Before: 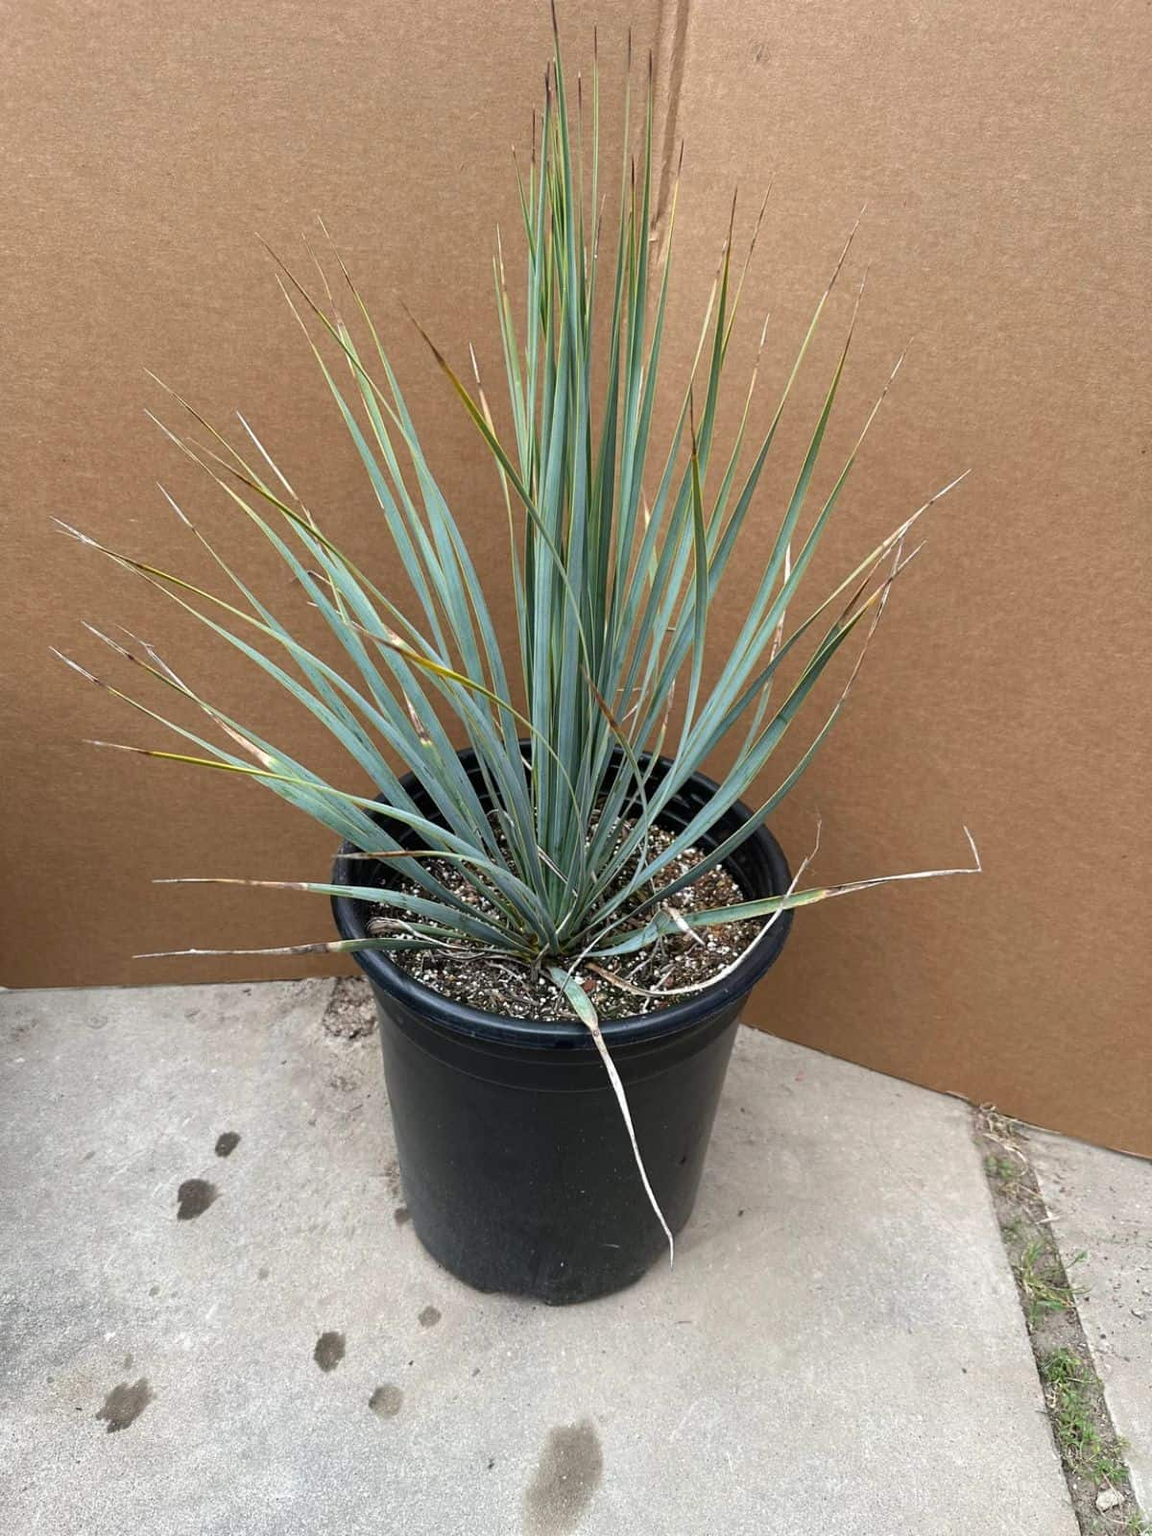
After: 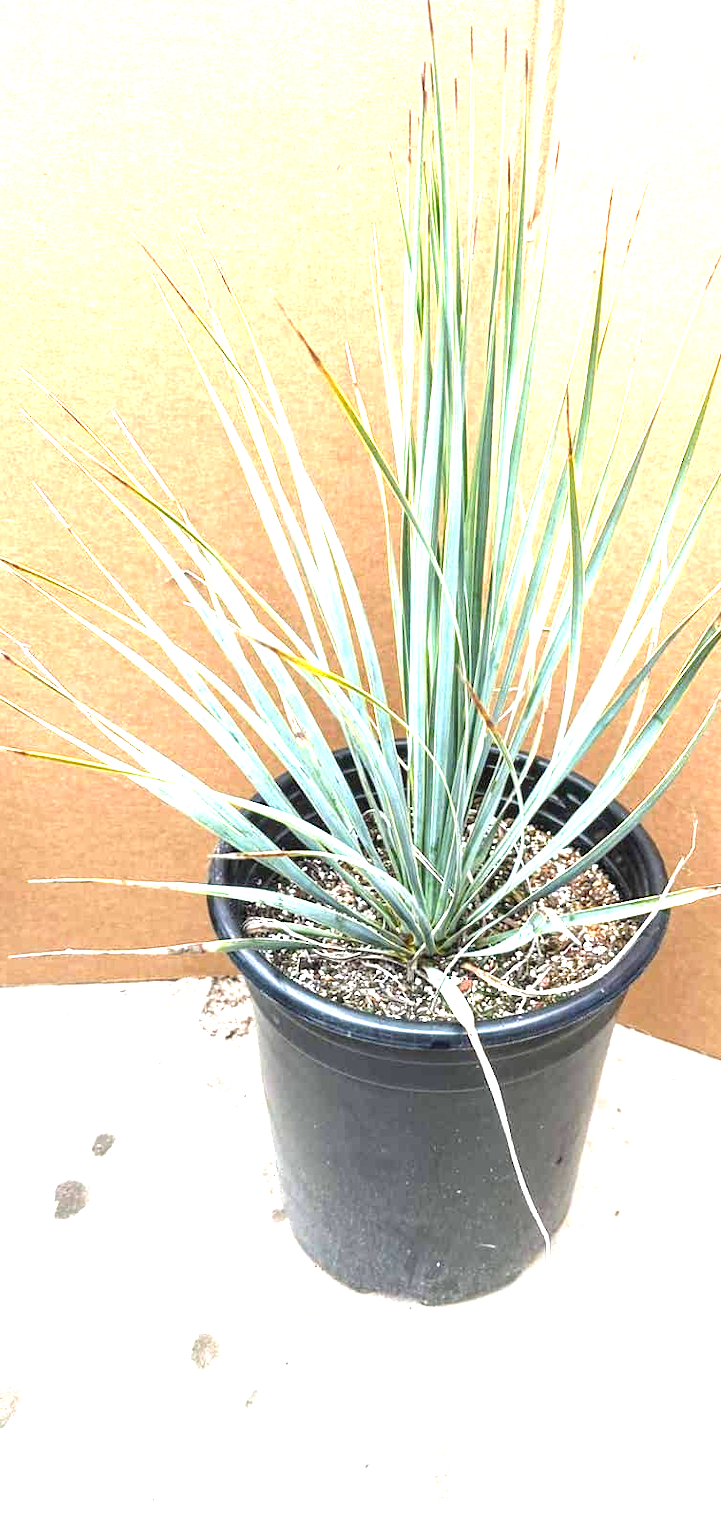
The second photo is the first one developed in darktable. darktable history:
crop: left 10.776%, right 26.537%
local contrast: on, module defaults
exposure: black level correction 0, exposure 2.154 EV, compensate exposure bias true, compensate highlight preservation false
